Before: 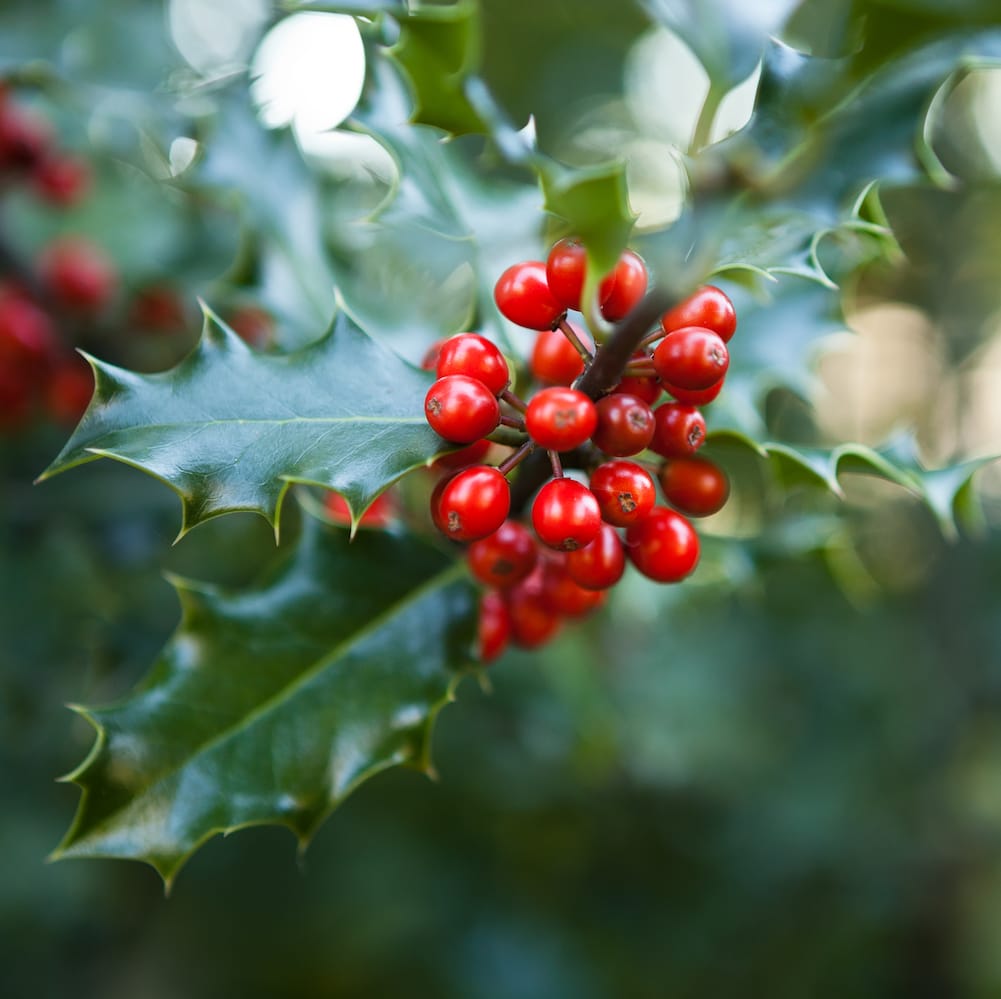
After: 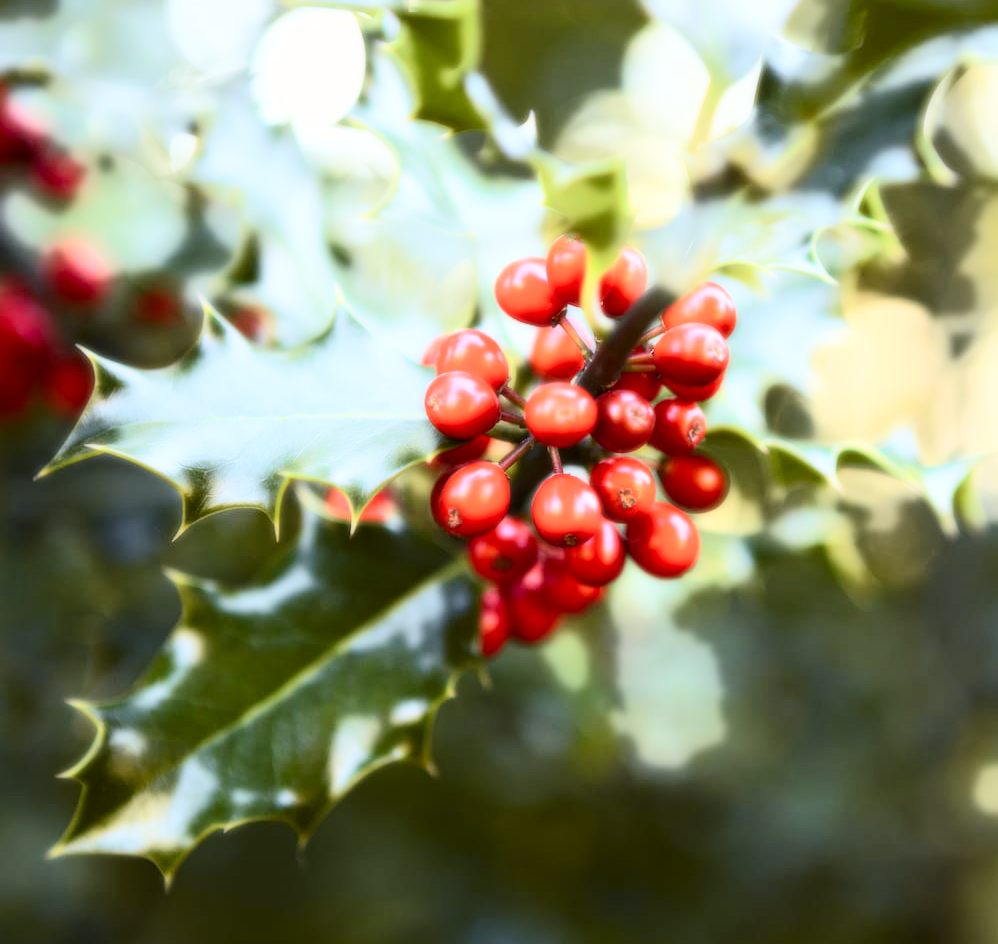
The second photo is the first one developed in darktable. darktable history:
crop: top 0.448%, right 0.264%, bottom 5.045%
bloom: size 0%, threshold 54.82%, strength 8.31%
tone curve: curves: ch0 [(0, 0) (0.239, 0.248) (0.508, 0.606) (0.826, 0.855) (1, 0.945)]; ch1 [(0, 0) (0.401, 0.42) (0.442, 0.47) (0.492, 0.498) (0.511, 0.516) (0.555, 0.586) (0.681, 0.739) (1, 1)]; ch2 [(0, 0) (0.411, 0.433) (0.5, 0.504) (0.545, 0.574) (1, 1)], color space Lab, independent channels, preserve colors none
